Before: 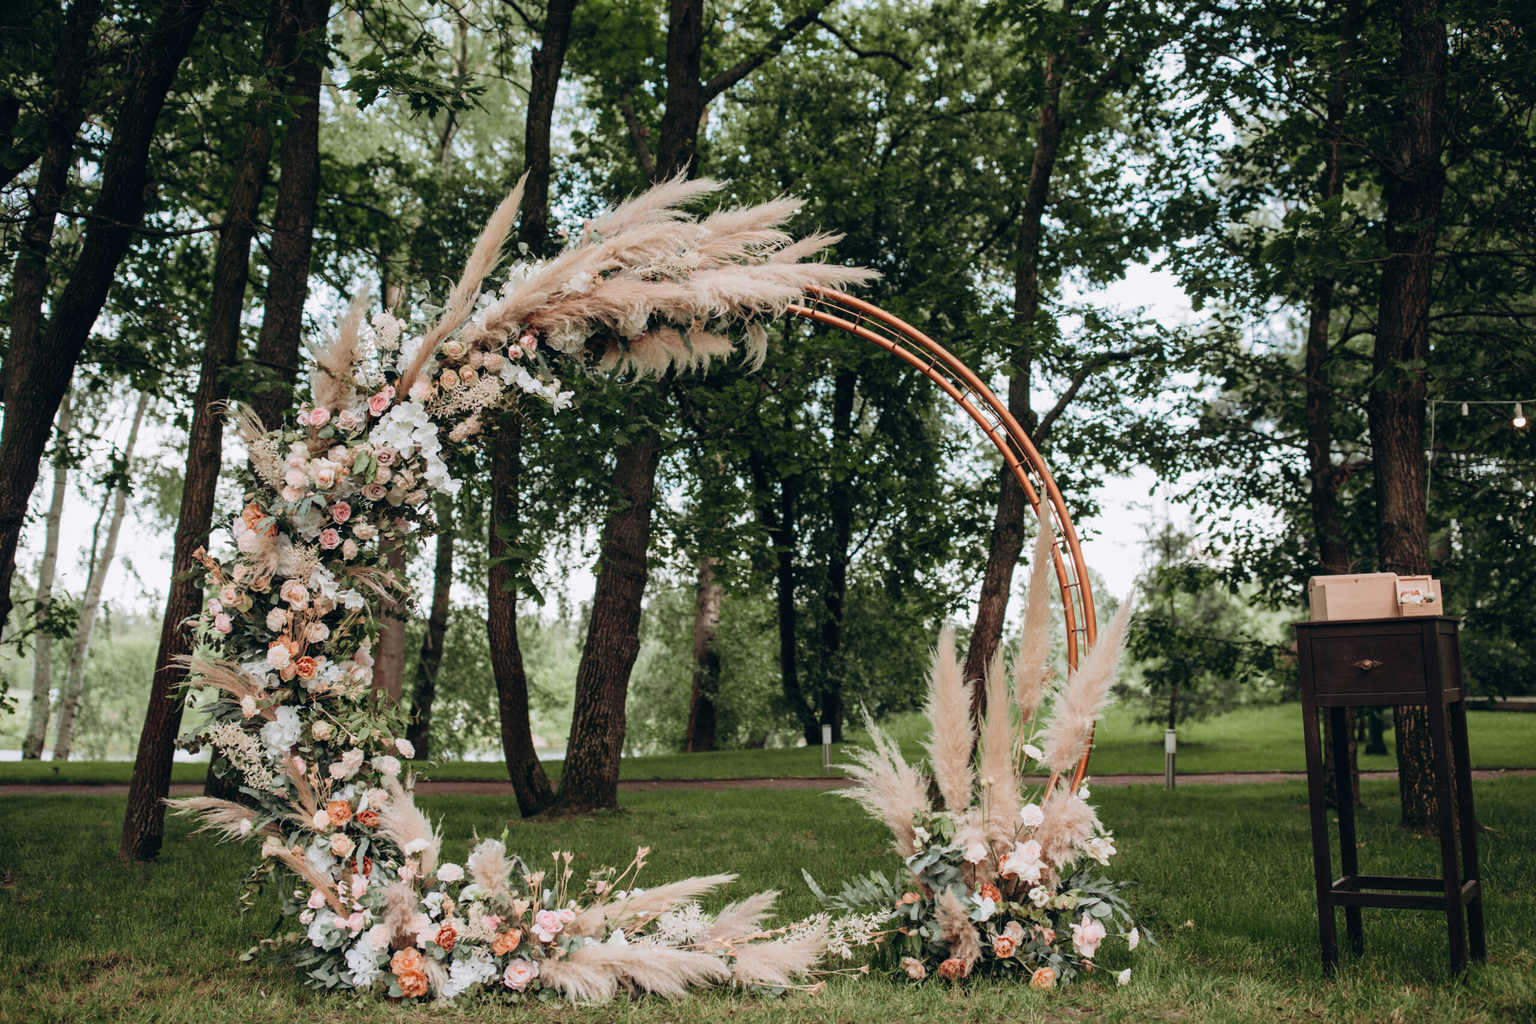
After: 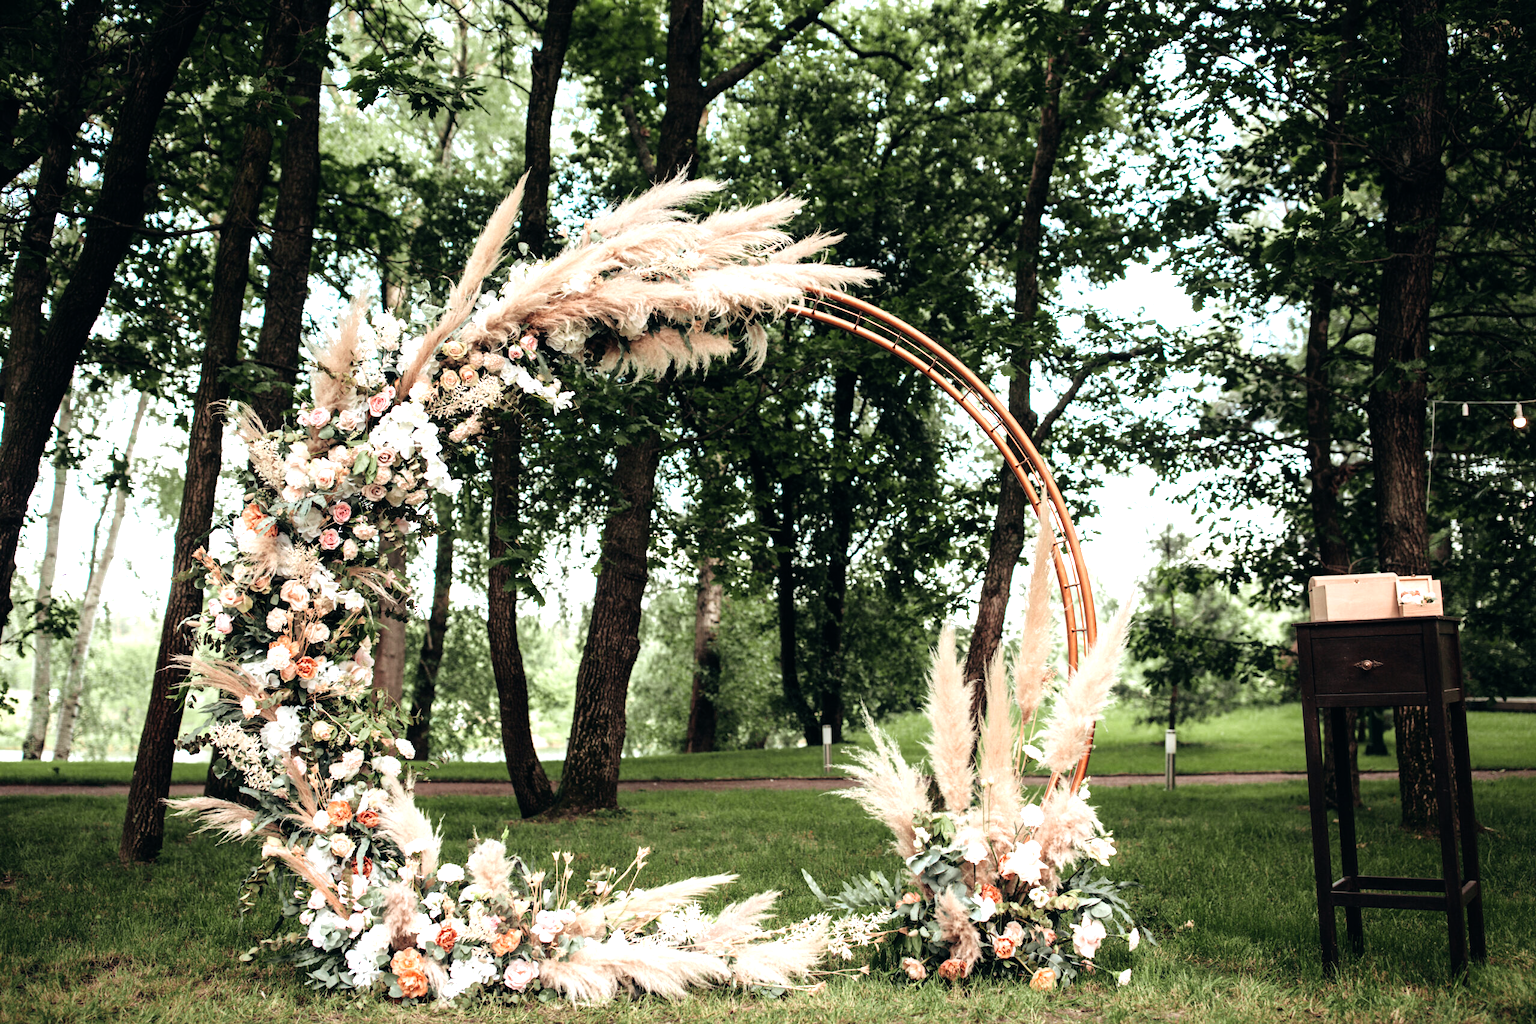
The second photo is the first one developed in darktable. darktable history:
tone equalizer: -8 EV -1.09 EV, -7 EV -1.02 EV, -6 EV -0.841 EV, -5 EV -0.544 EV, -3 EV 0.57 EV, -2 EV 0.895 EV, -1 EV 1.01 EV, +0 EV 1.07 EV
